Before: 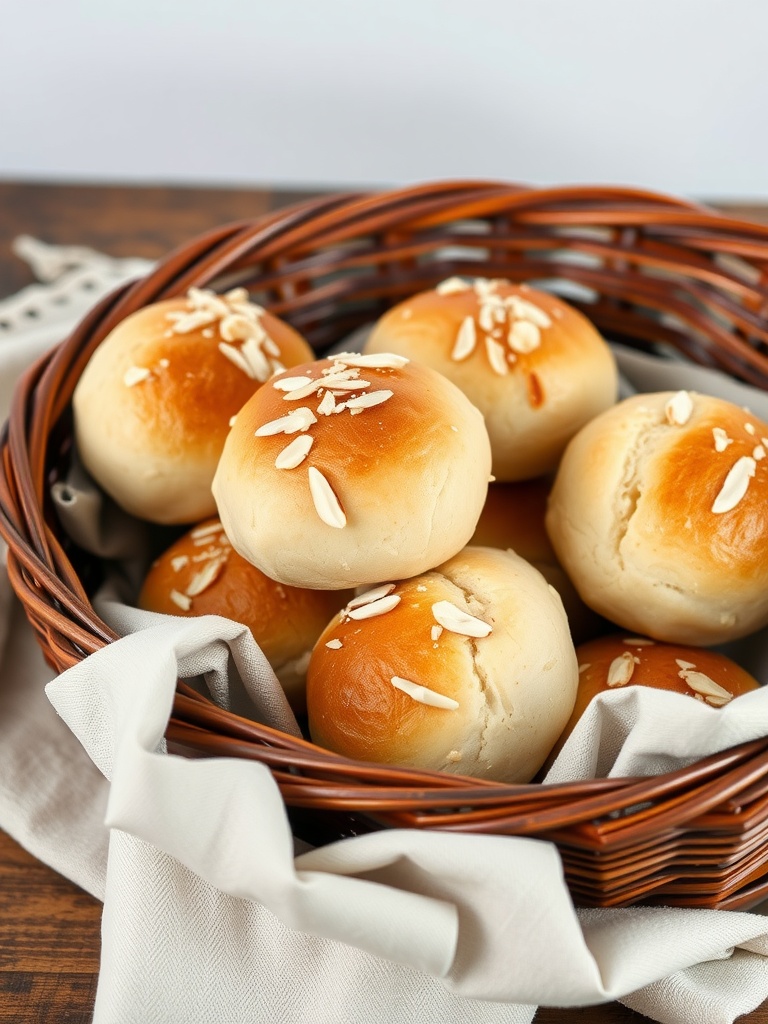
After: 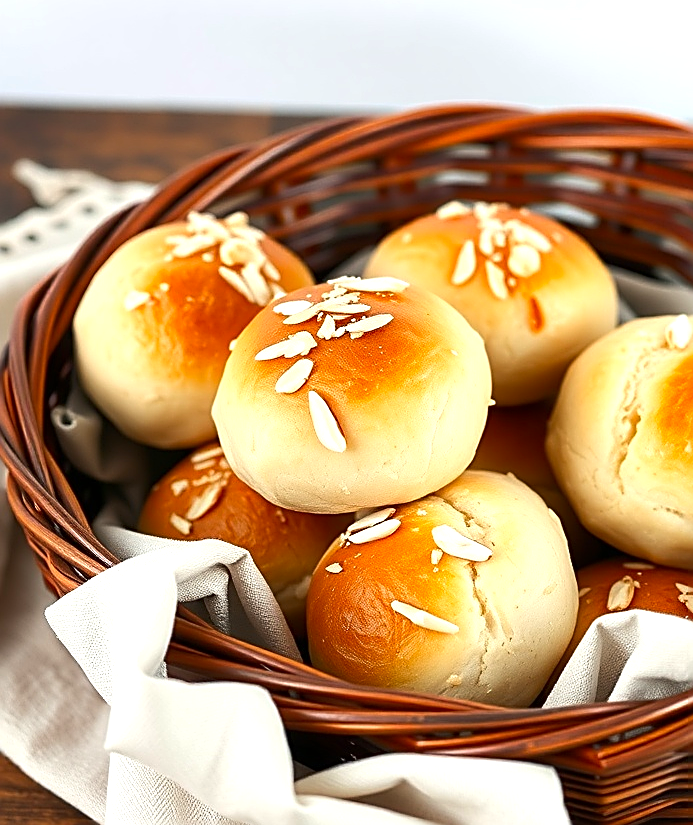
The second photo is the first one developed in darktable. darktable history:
crop: top 7.49%, right 9.717%, bottom 11.943%
exposure: exposure 0.161 EV, compensate highlight preservation false
sharpen: amount 0.901
tone equalizer: -8 EV -0.001 EV, -7 EV 0.001 EV, -6 EV -0.002 EV, -5 EV -0.003 EV, -4 EV -0.062 EV, -3 EV -0.222 EV, -2 EV -0.267 EV, -1 EV 0.105 EV, +0 EV 0.303 EV
contrast brightness saturation: contrast 0.04, saturation 0.16
